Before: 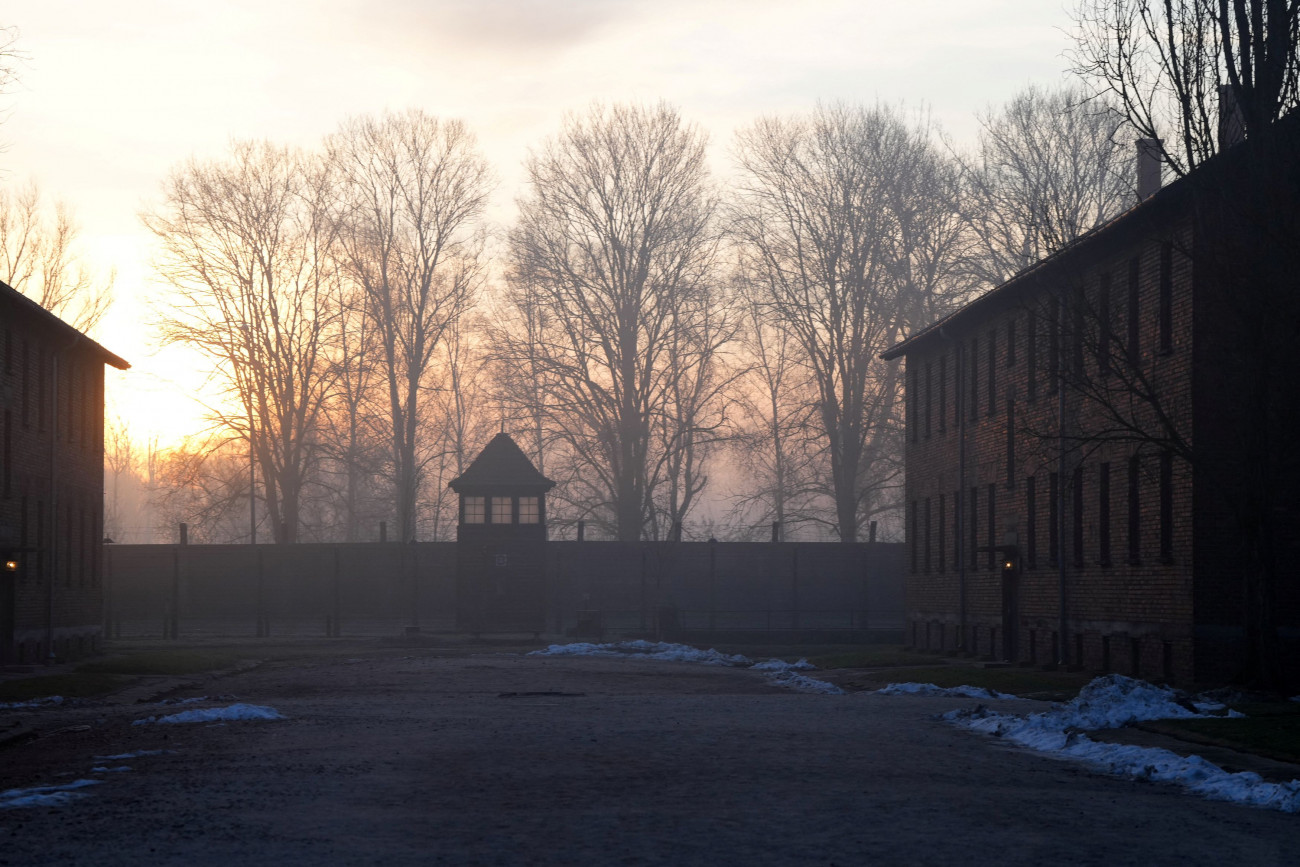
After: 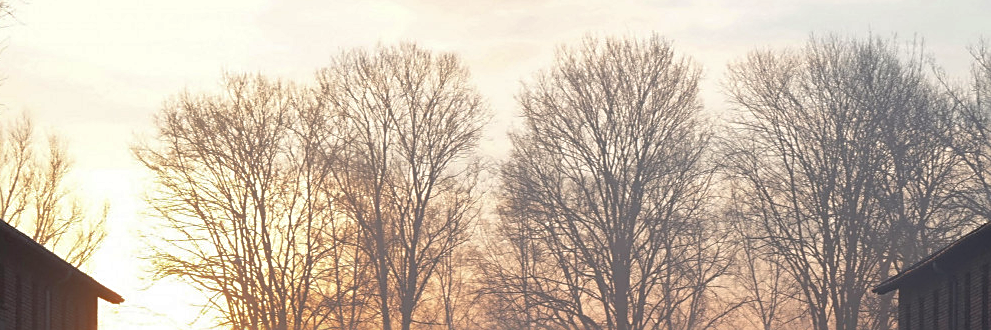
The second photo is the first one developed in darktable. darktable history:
crop: left 0.579%, top 7.627%, right 23.167%, bottom 54.275%
shadows and highlights: on, module defaults
sharpen: on, module defaults
